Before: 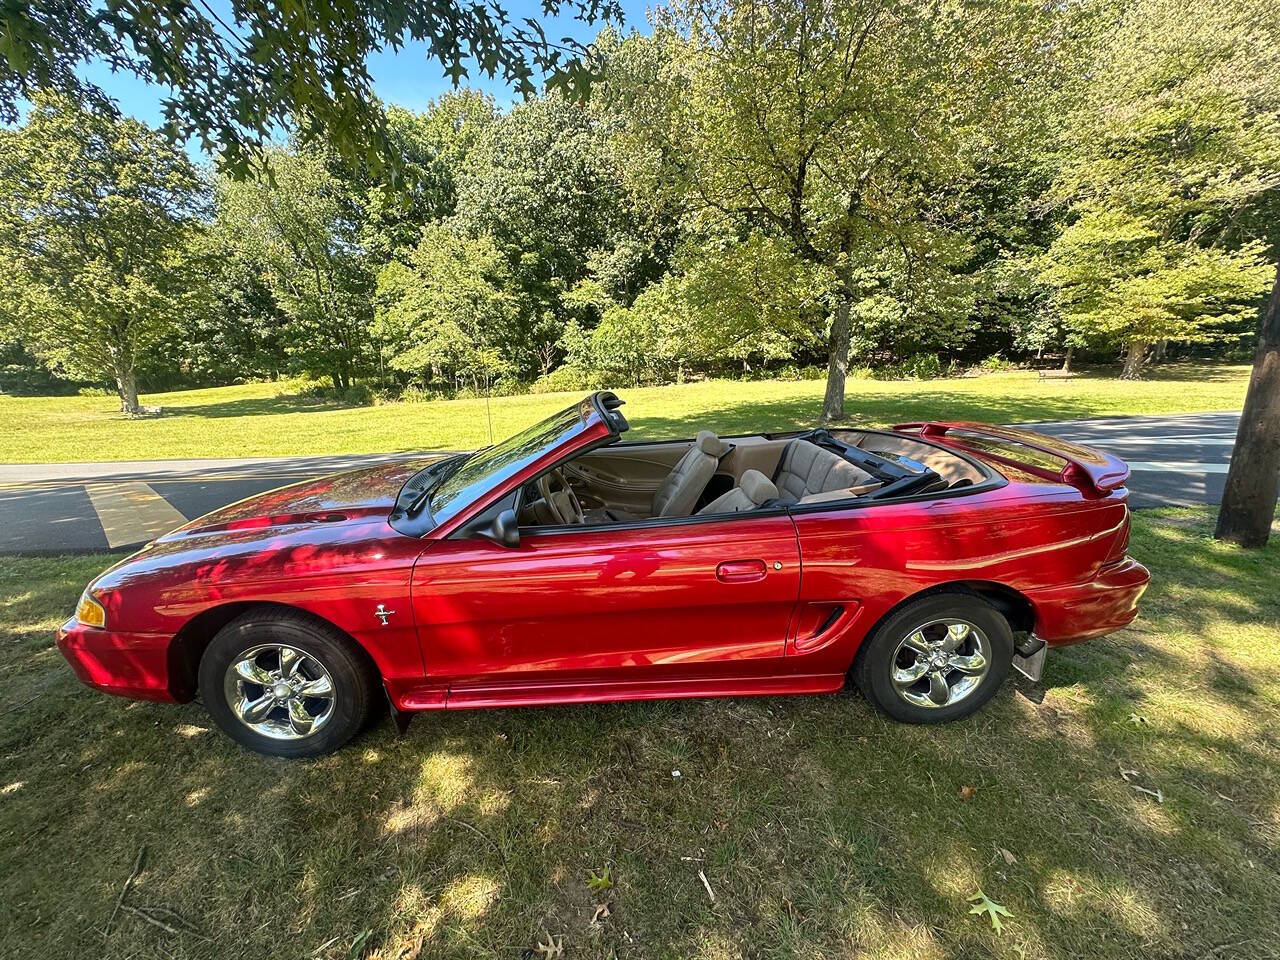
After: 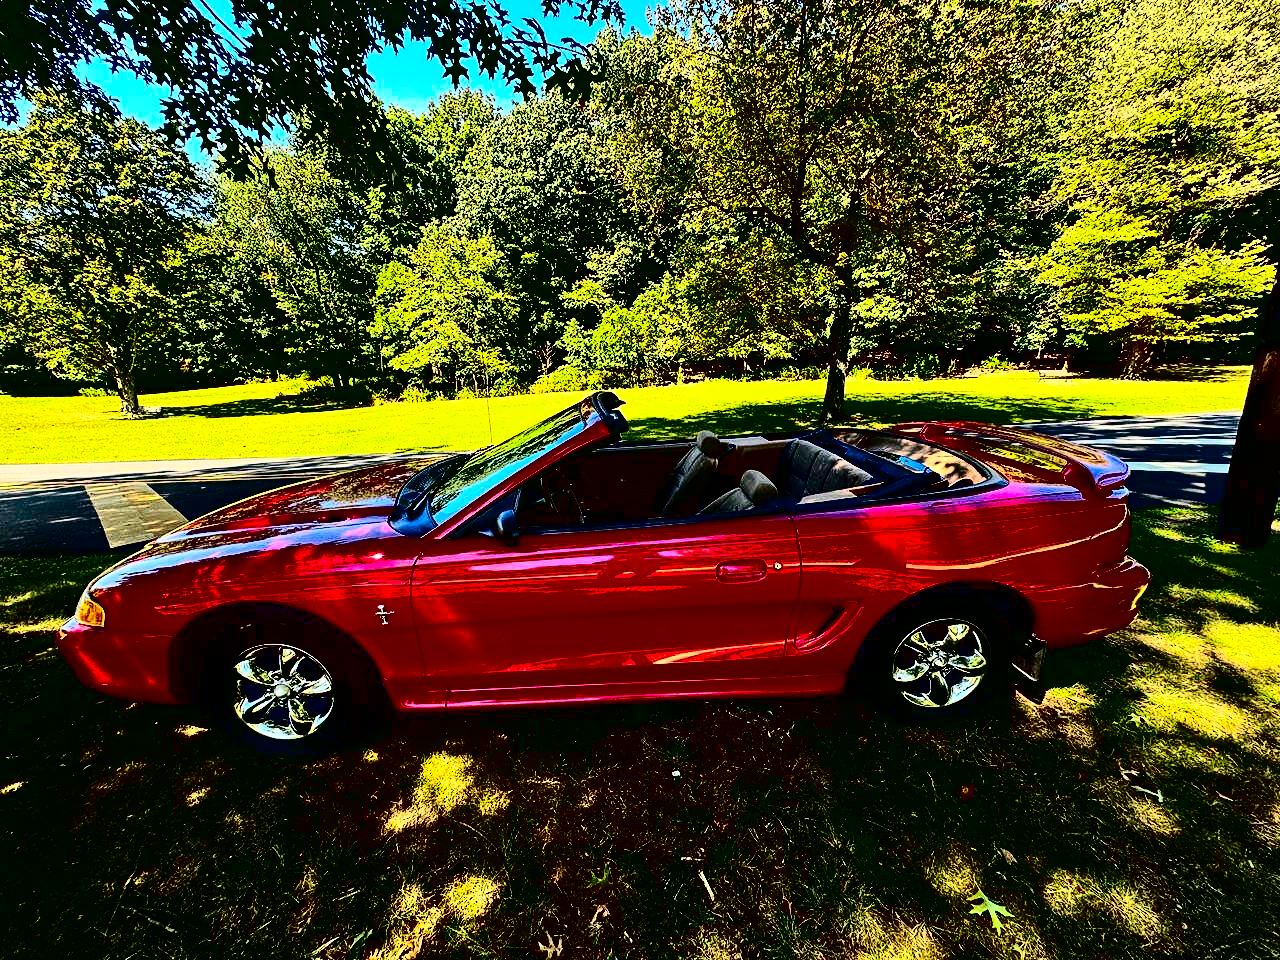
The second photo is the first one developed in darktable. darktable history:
contrast brightness saturation: contrast 0.783, brightness -0.995, saturation 0.982
